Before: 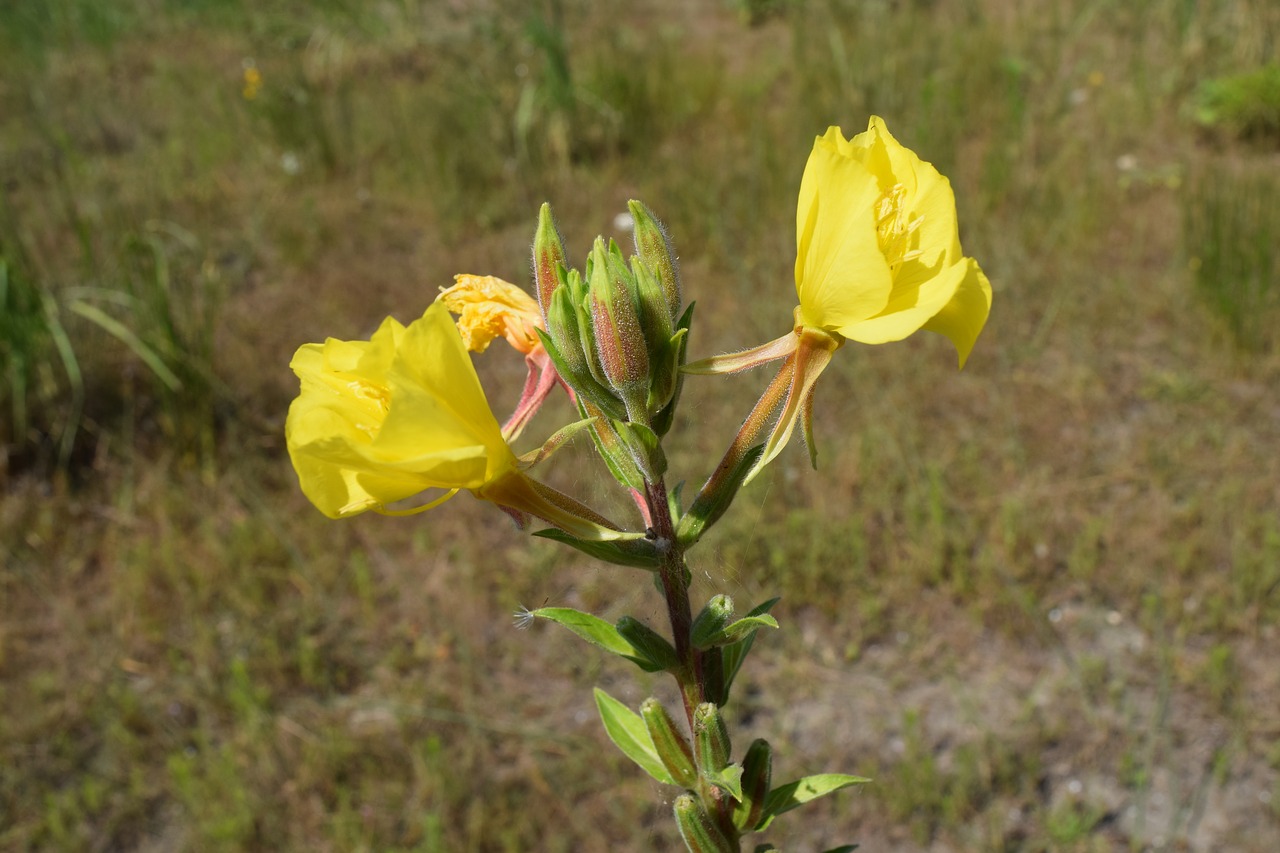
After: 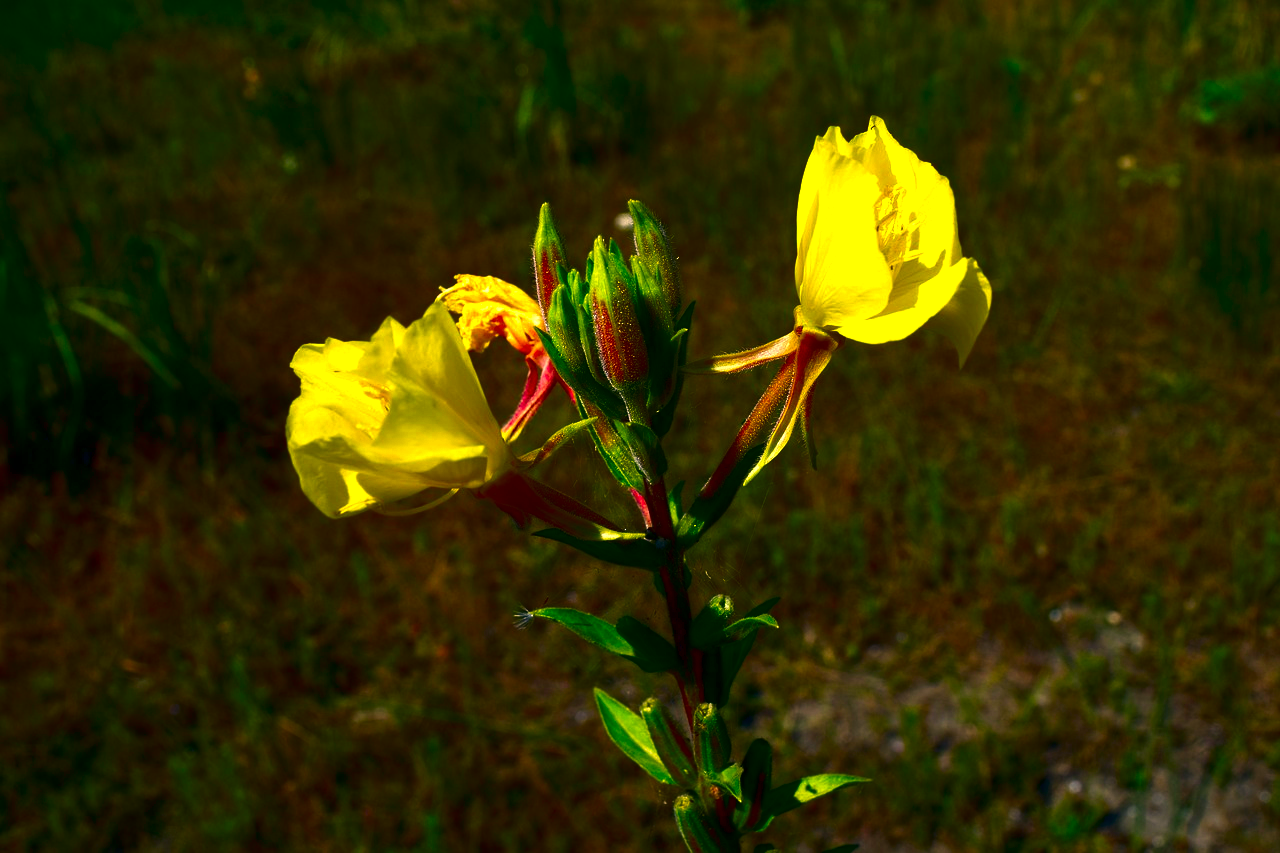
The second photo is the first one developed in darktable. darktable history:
exposure: black level correction 0.001, exposure 0.499 EV, compensate exposure bias true, compensate highlight preservation false
contrast brightness saturation: brightness -0.996, saturation 0.982
color correction: highlights a* 10.33, highlights b* 14.47, shadows a* -9.59, shadows b* -15.07
